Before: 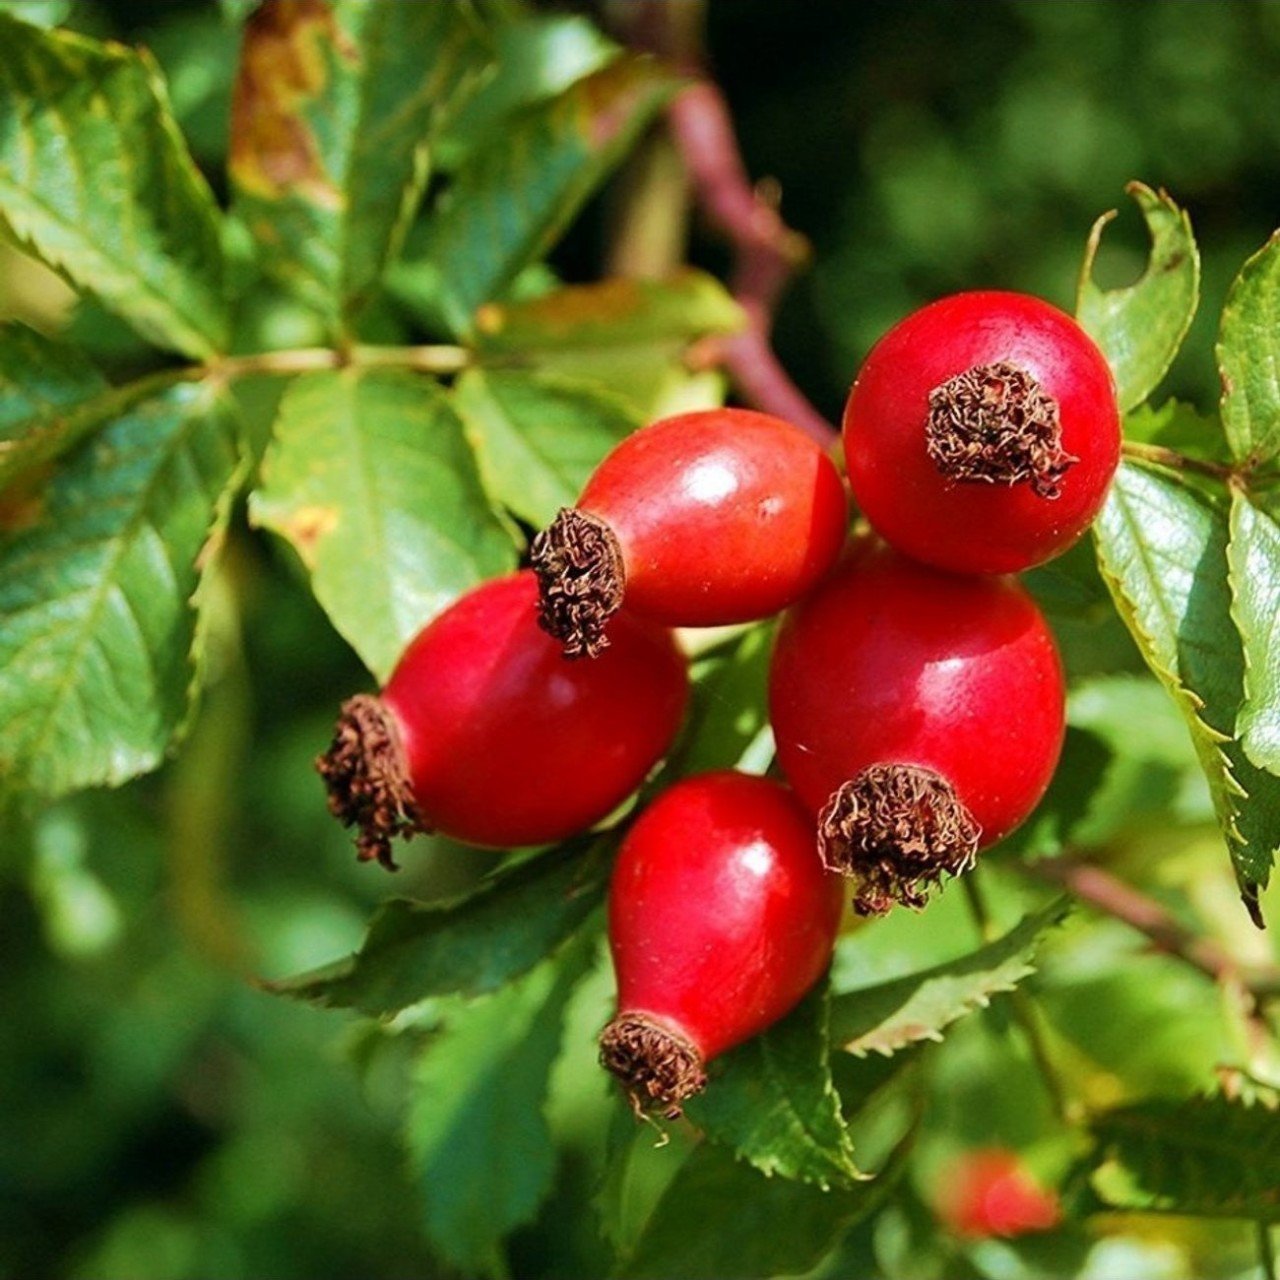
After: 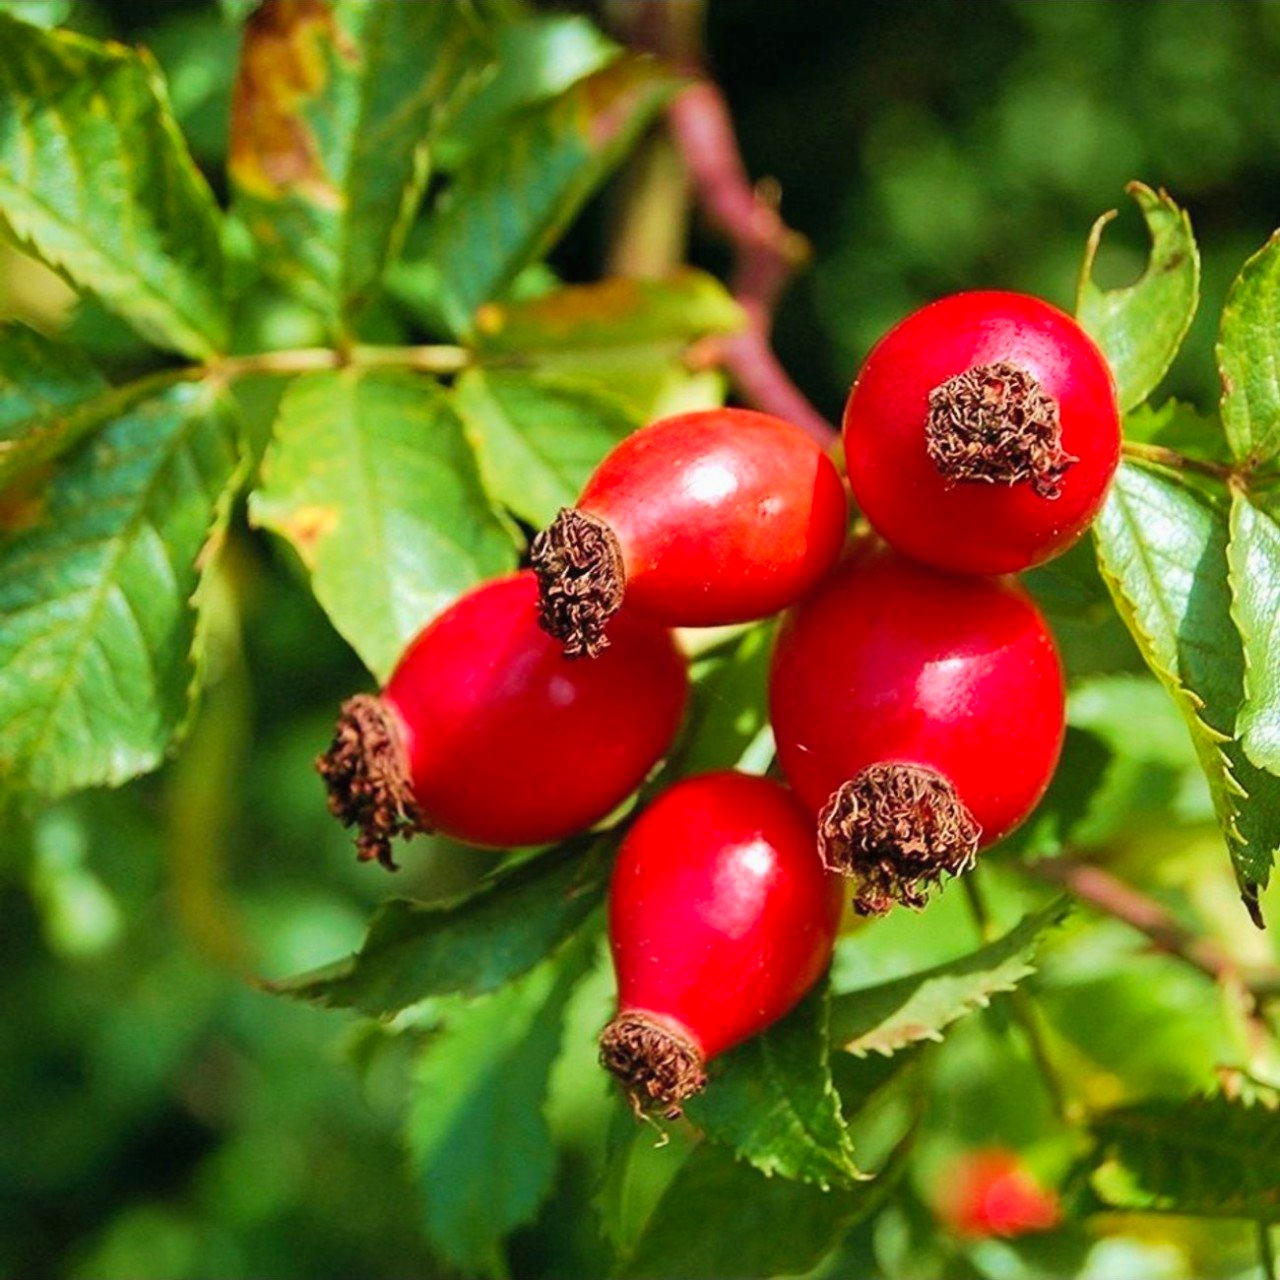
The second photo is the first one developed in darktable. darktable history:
exposure: exposure -0.048 EV, compensate highlight preservation false
contrast brightness saturation: contrast 0.07, brightness 0.08, saturation 0.18
